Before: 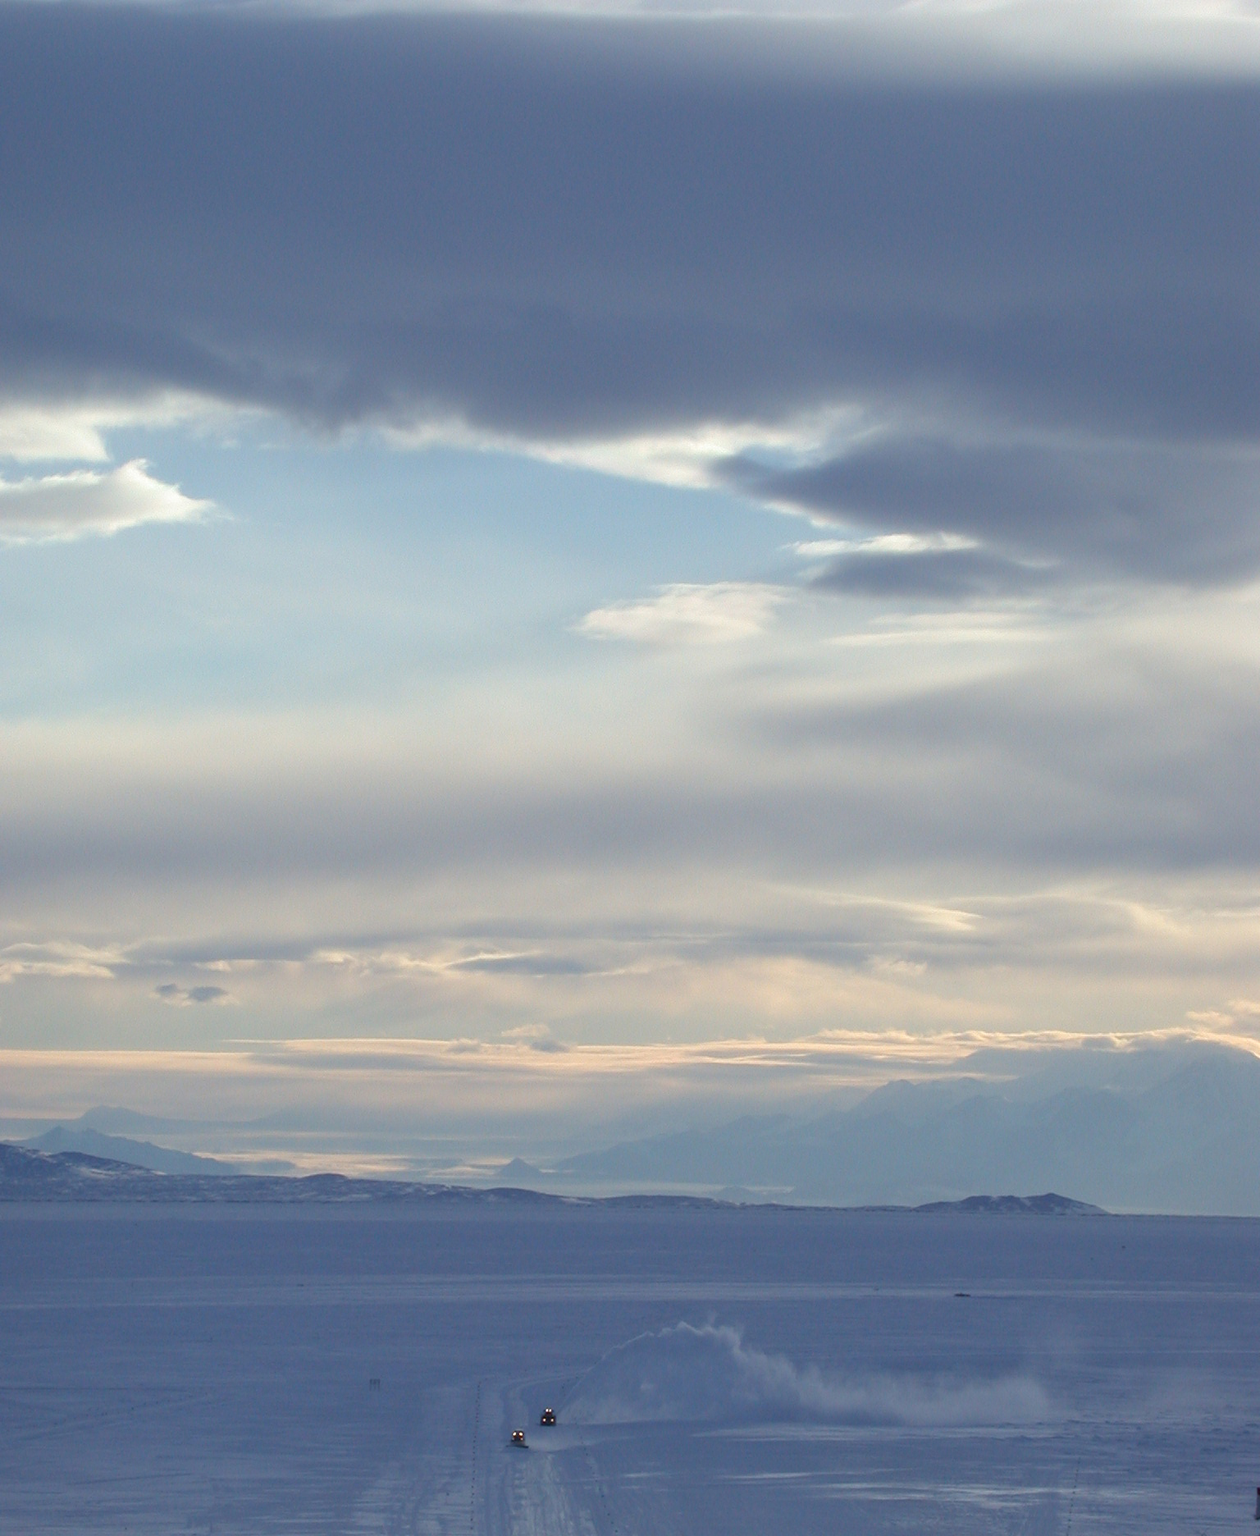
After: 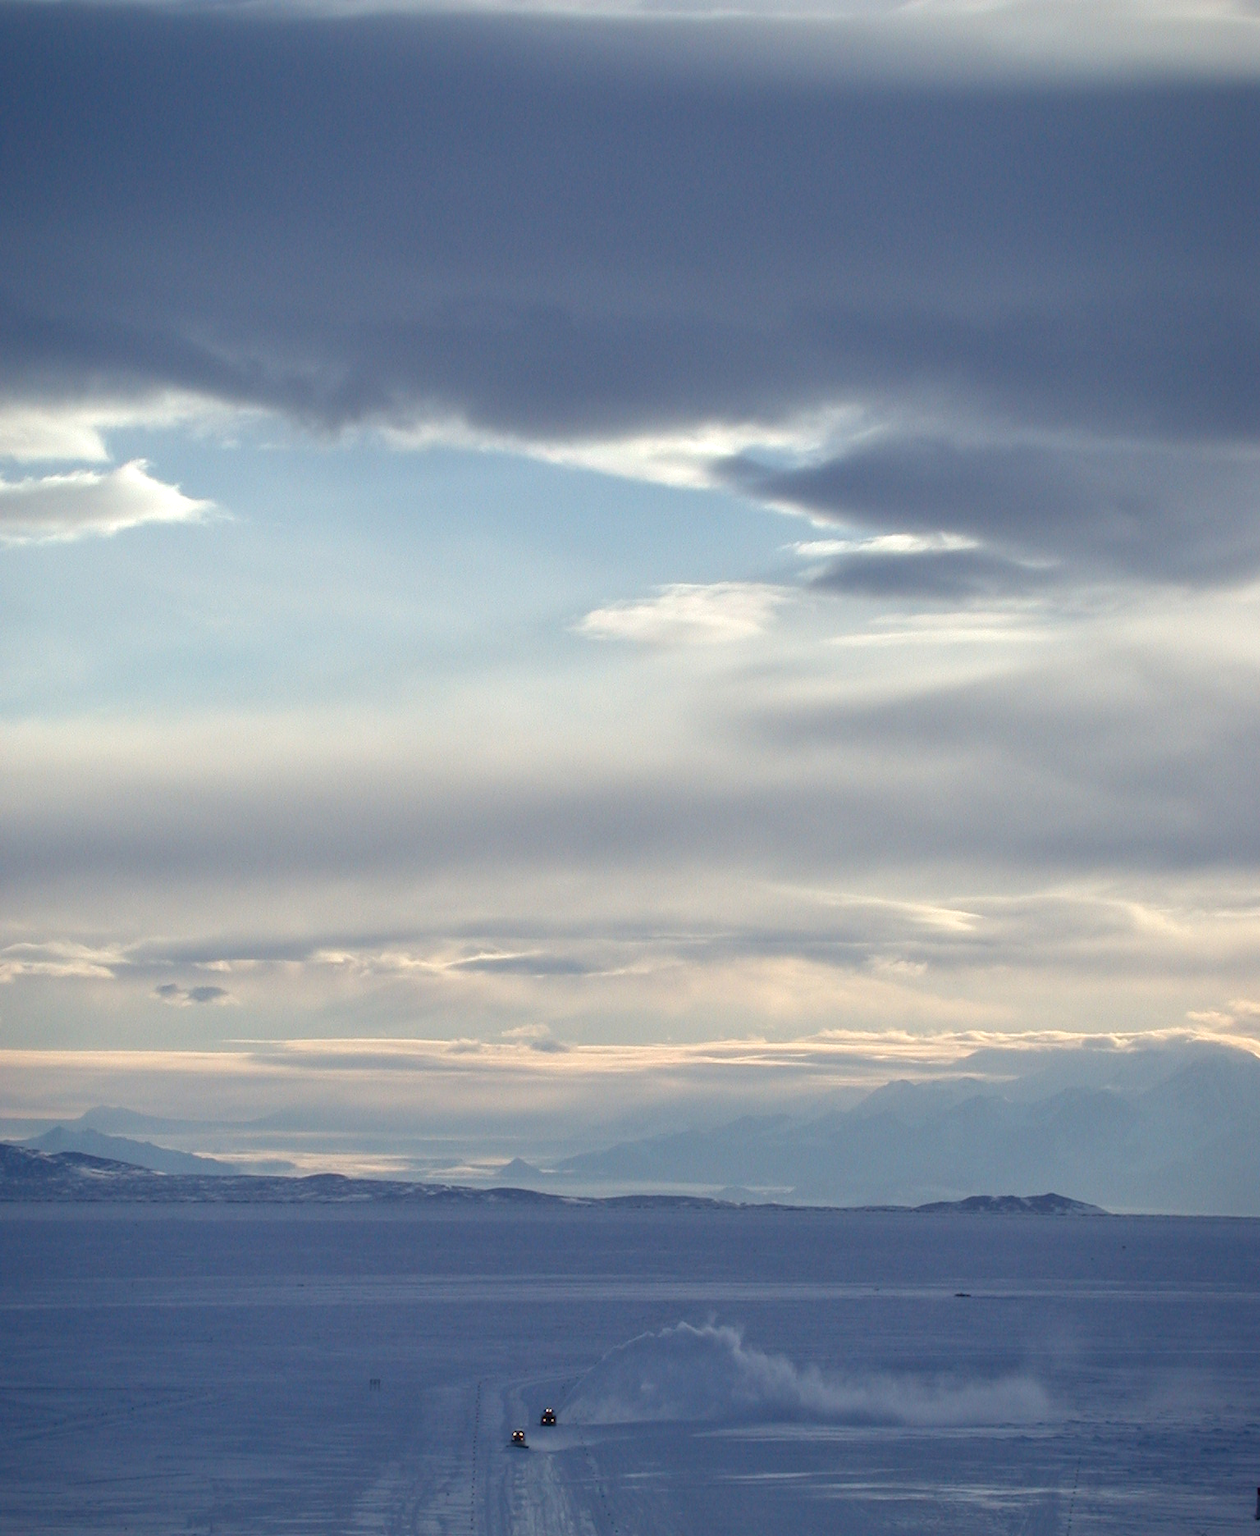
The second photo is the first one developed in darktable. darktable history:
local contrast: detail 130%
vignetting: fall-off radius 61.11%, saturation 0.379, unbound false
